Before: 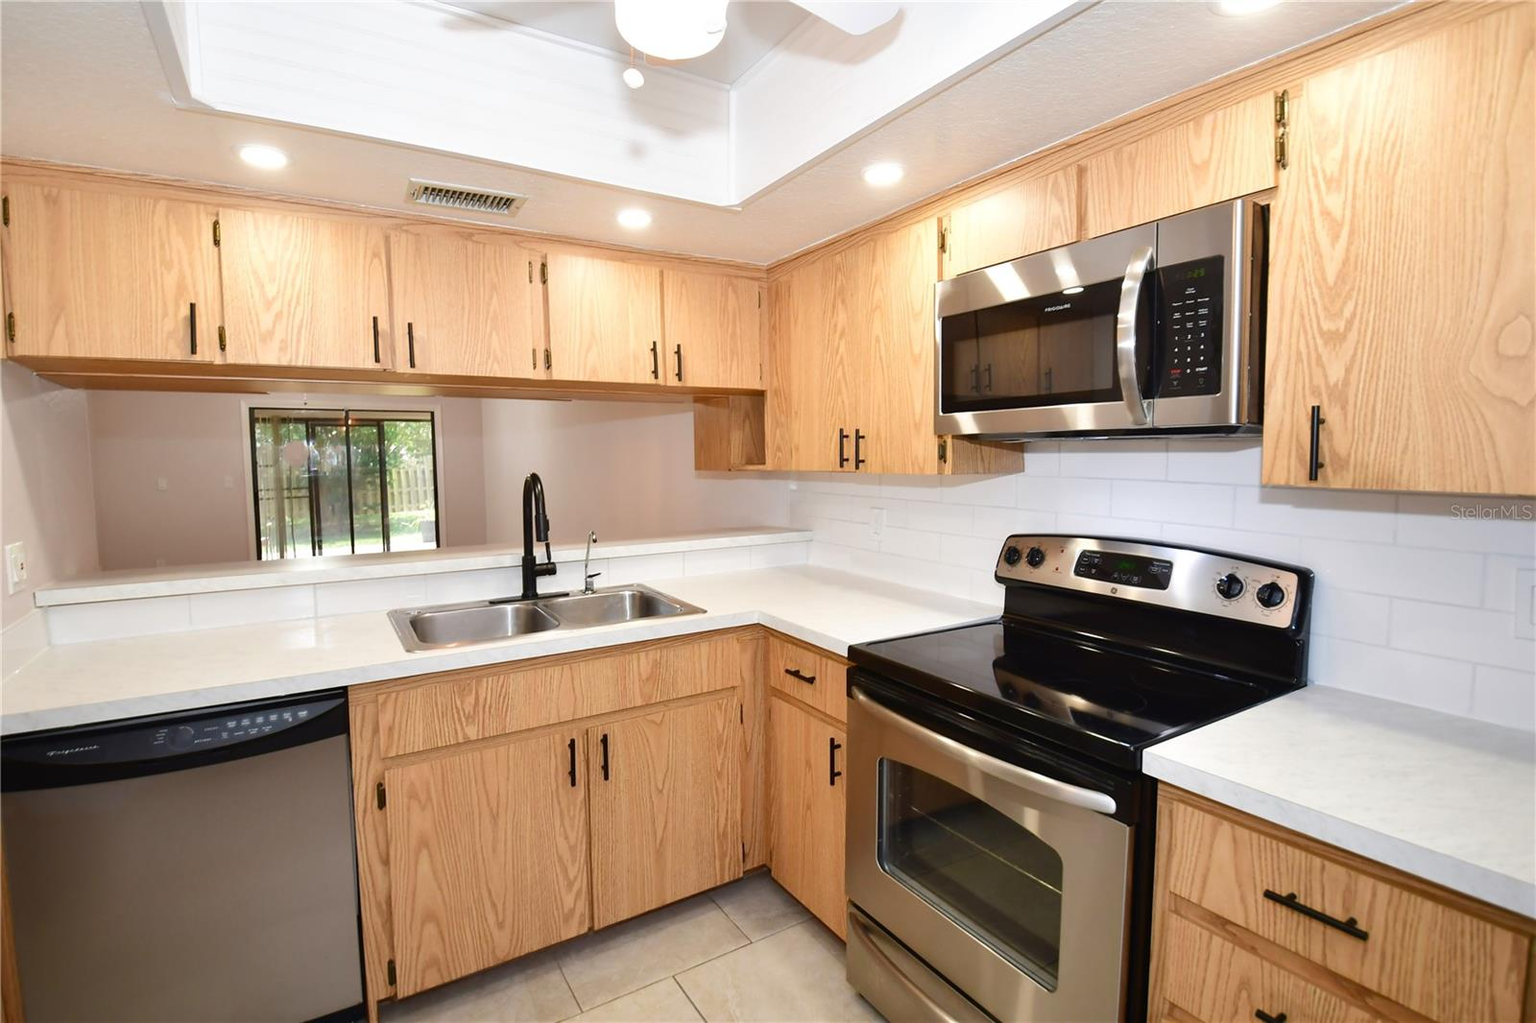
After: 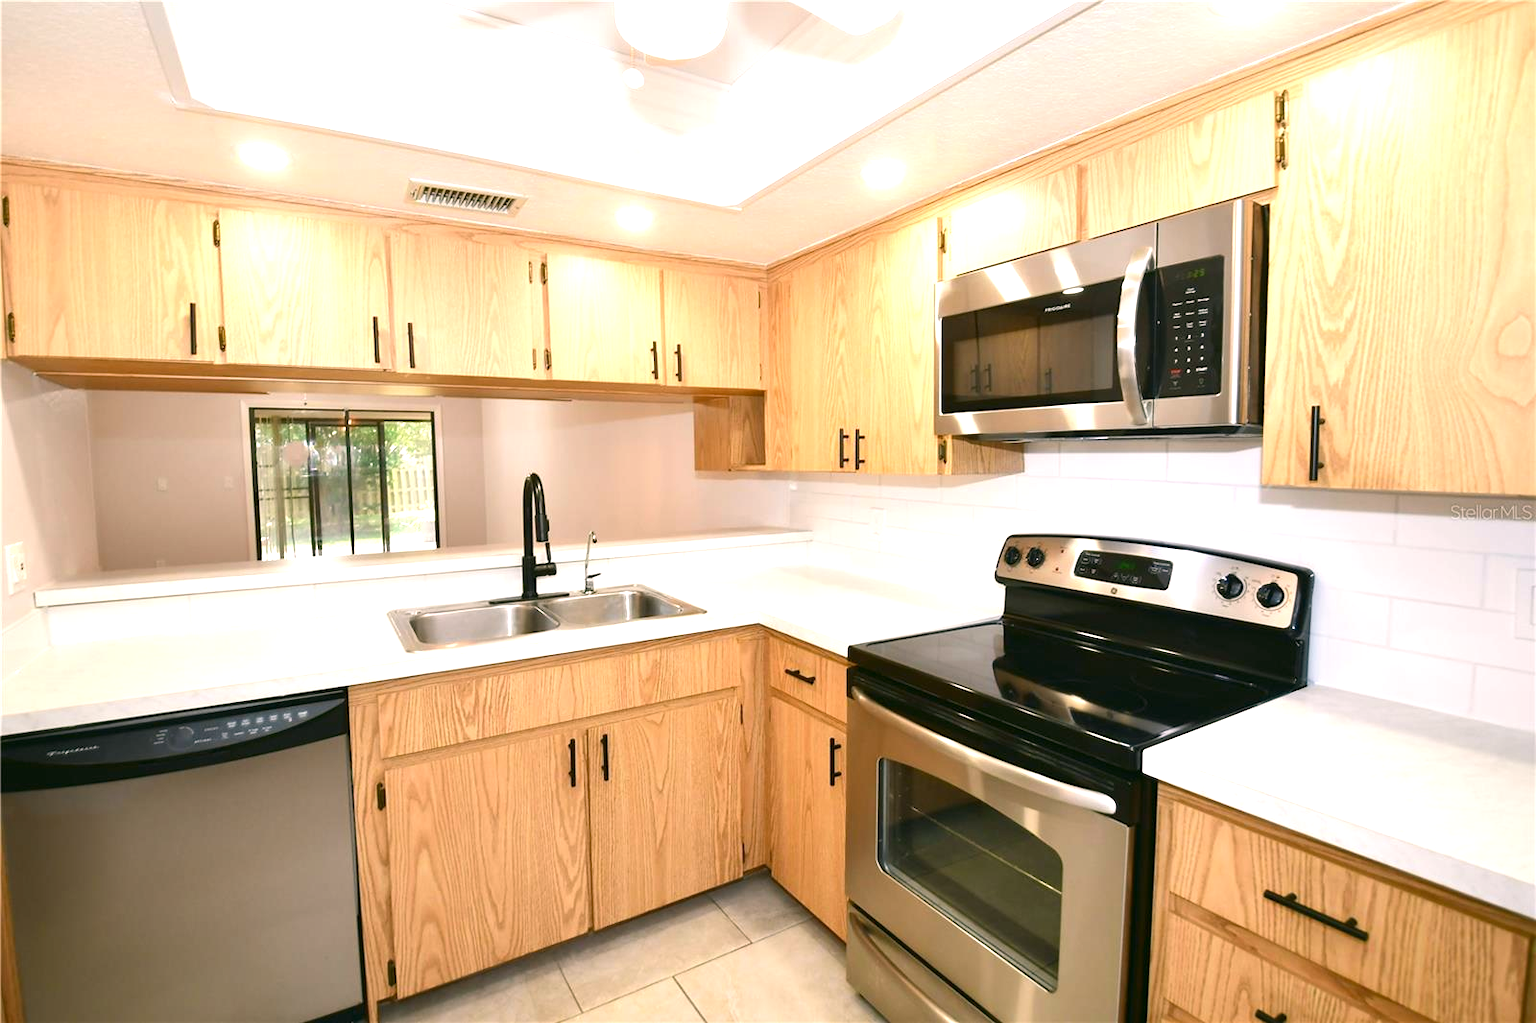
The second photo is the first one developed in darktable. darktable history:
exposure: black level correction 0, exposure 0.693 EV, compensate exposure bias true, compensate highlight preservation false
color correction: highlights a* 4.51, highlights b* 4.93, shadows a* -7.41, shadows b* 4.61
